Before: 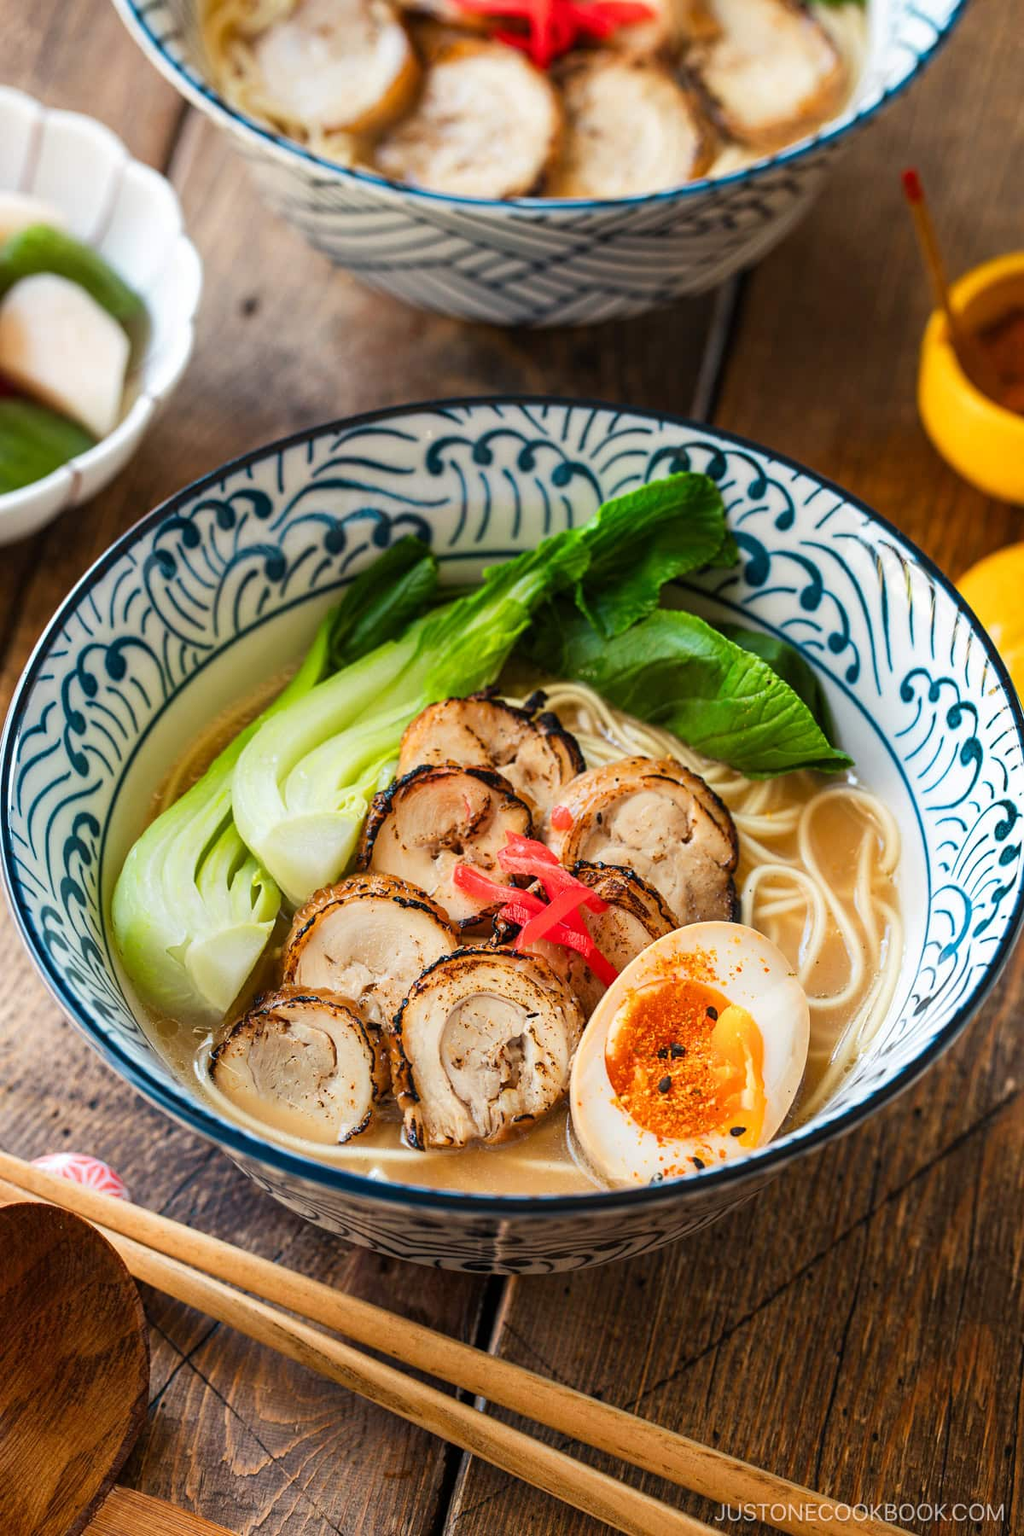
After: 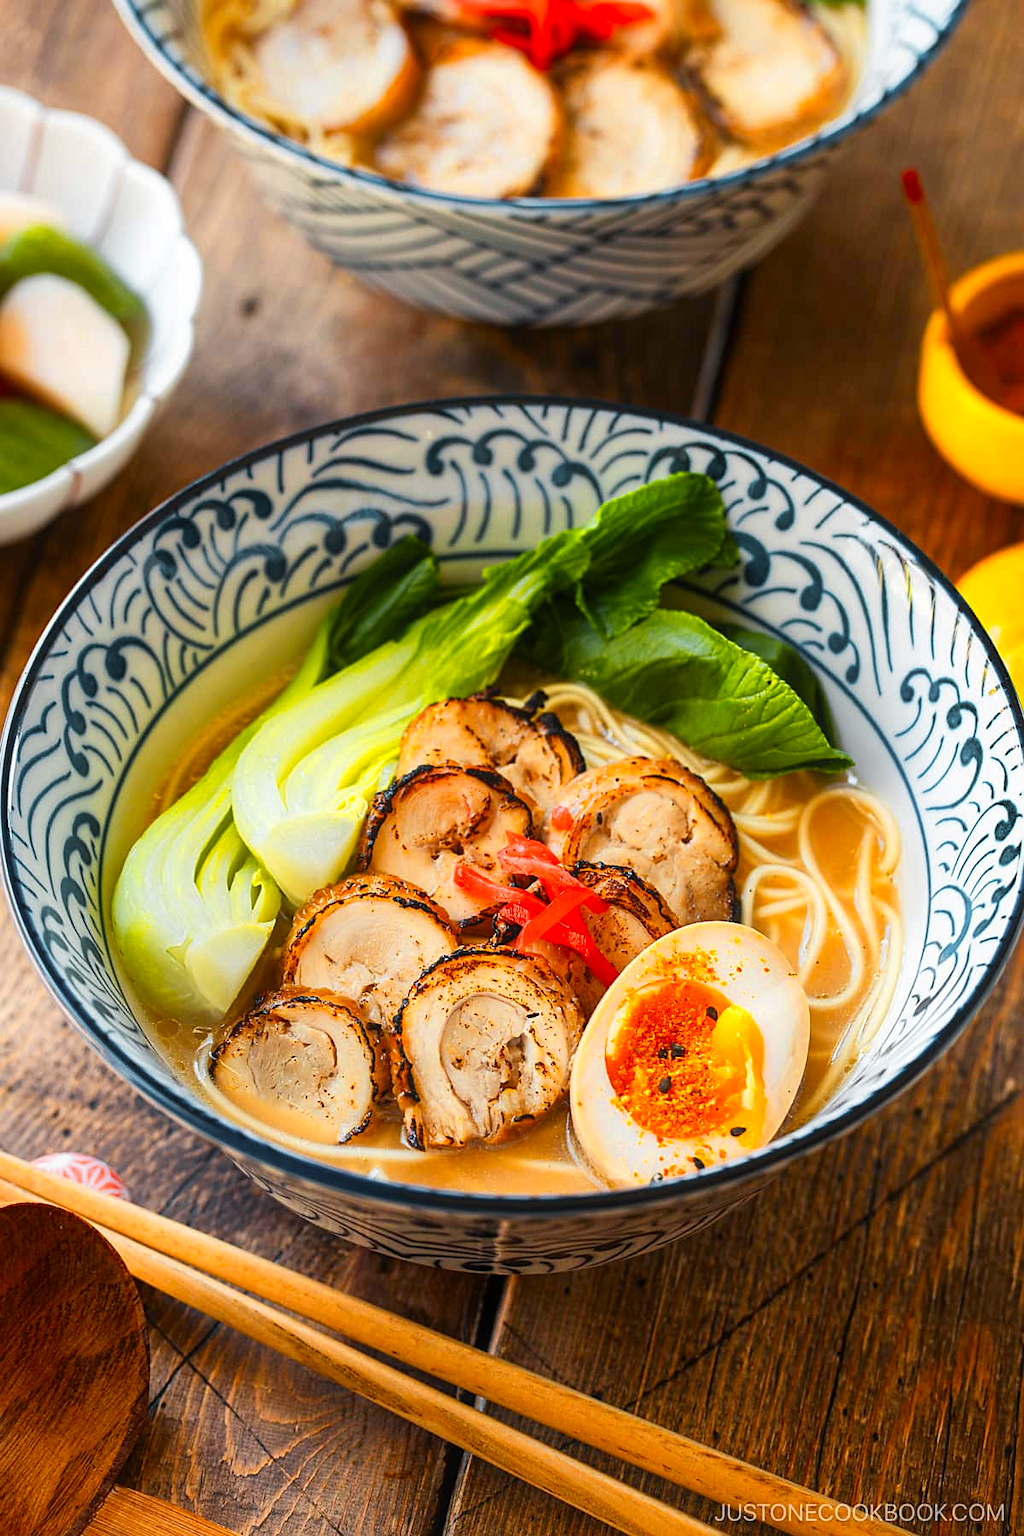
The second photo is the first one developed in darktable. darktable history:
contrast equalizer: octaves 7, y [[0.5, 0.488, 0.462, 0.461, 0.491, 0.5], [0.5 ×6], [0.5 ×6], [0 ×6], [0 ×6]]
sharpen: radius 1.438, amount 0.392, threshold 1.537
color zones: curves: ch0 [(0, 0.511) (0.143, 0.531) (0.286, 0.56) (0.429, 0.5) (0.571, 0.5) (0.714, 0.5) (0.857, 0.5) (1, 0.5)]; ch1 [(0, 0.525) (0.143, 0.705) (0.286, 0.715) (0.429, 0.35) (0.571, 0.35) (0.714, 0.35) (0.857, 0.4) (1, 0.4)]; ch2 [(0, 0.572) (0.143, 0.512) (0.286, 0.473) (0.429, 0.45) (0.571, 0.5) (0.714, 0.5) (0.857, 0.518) (1, 0.518)]
local contrast: mode bilateral grid, contrast 19, coarseness 51, detail 120%, midtone range 0.2
